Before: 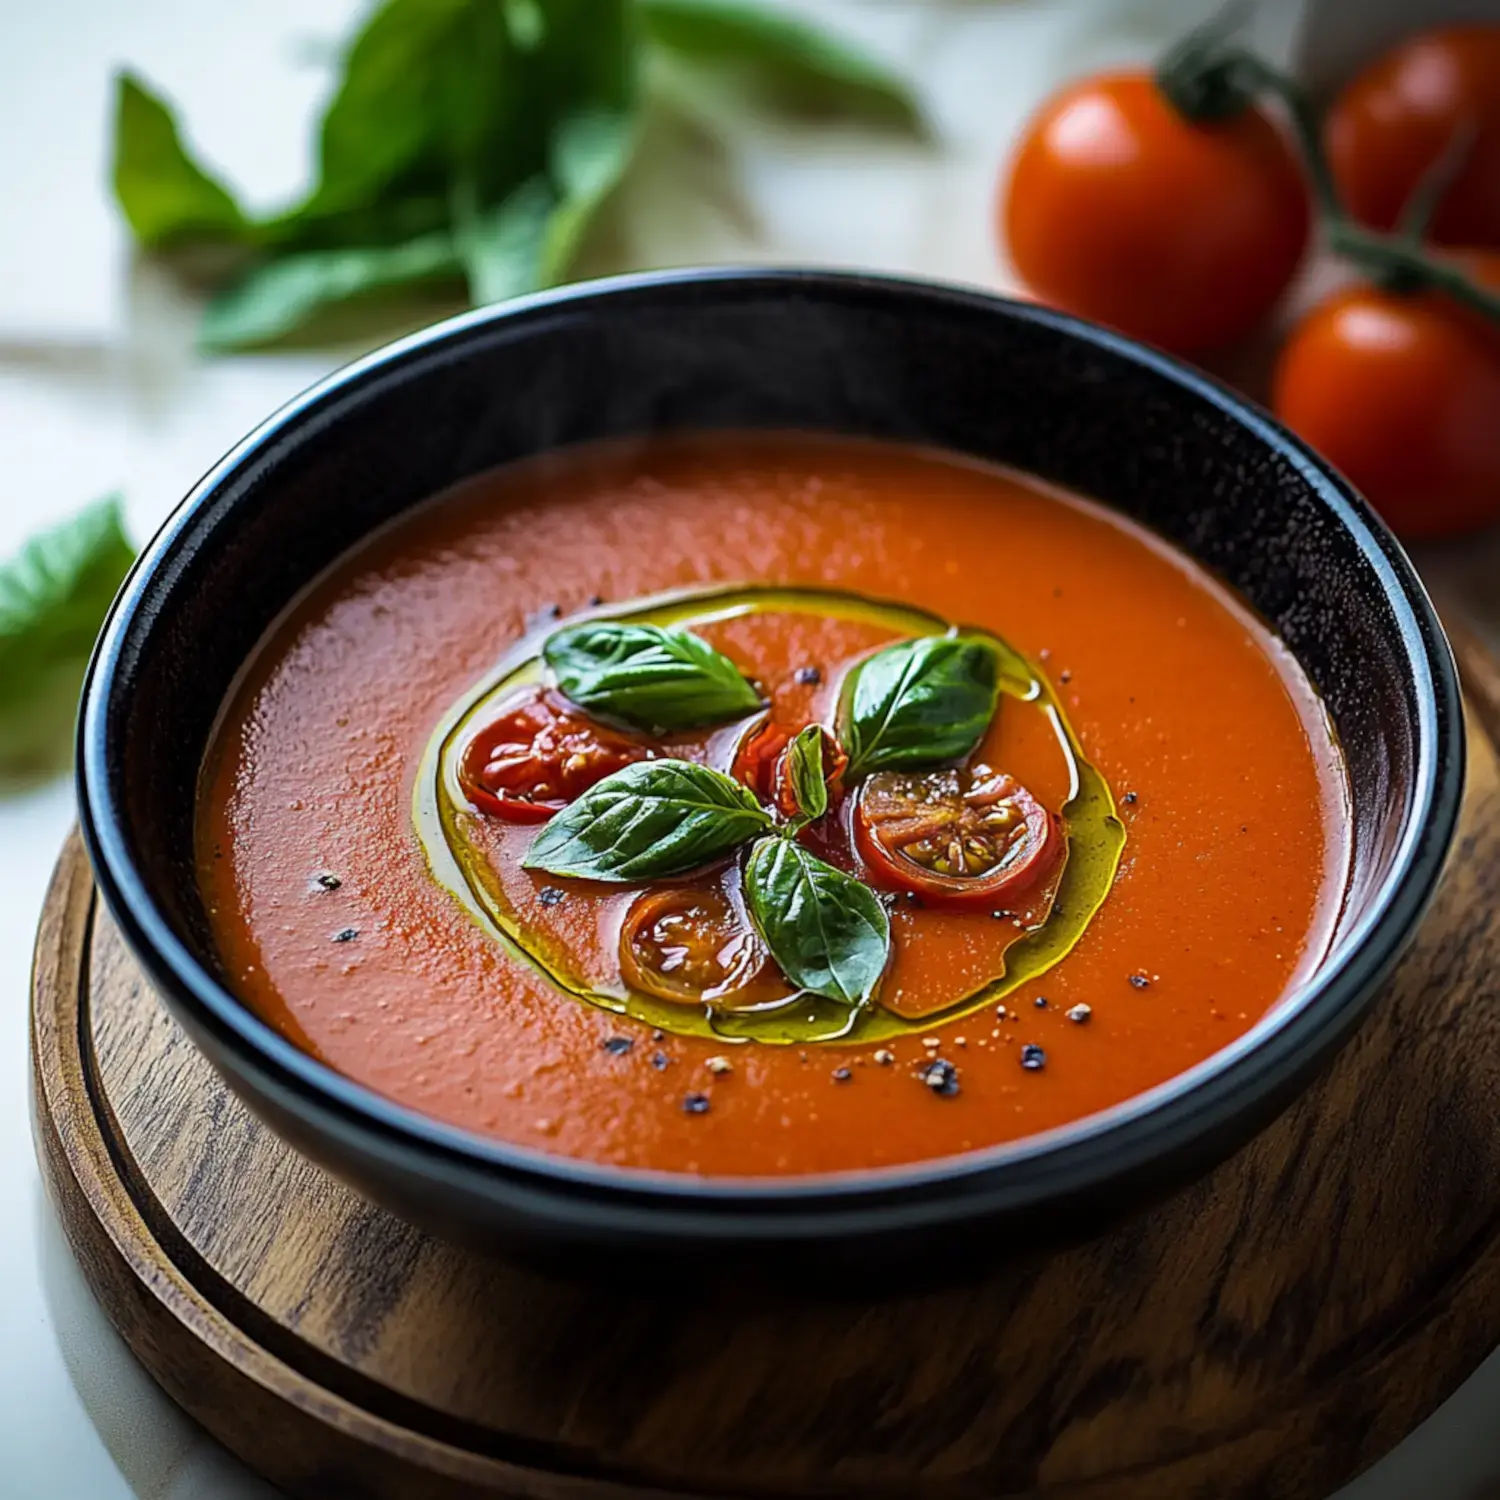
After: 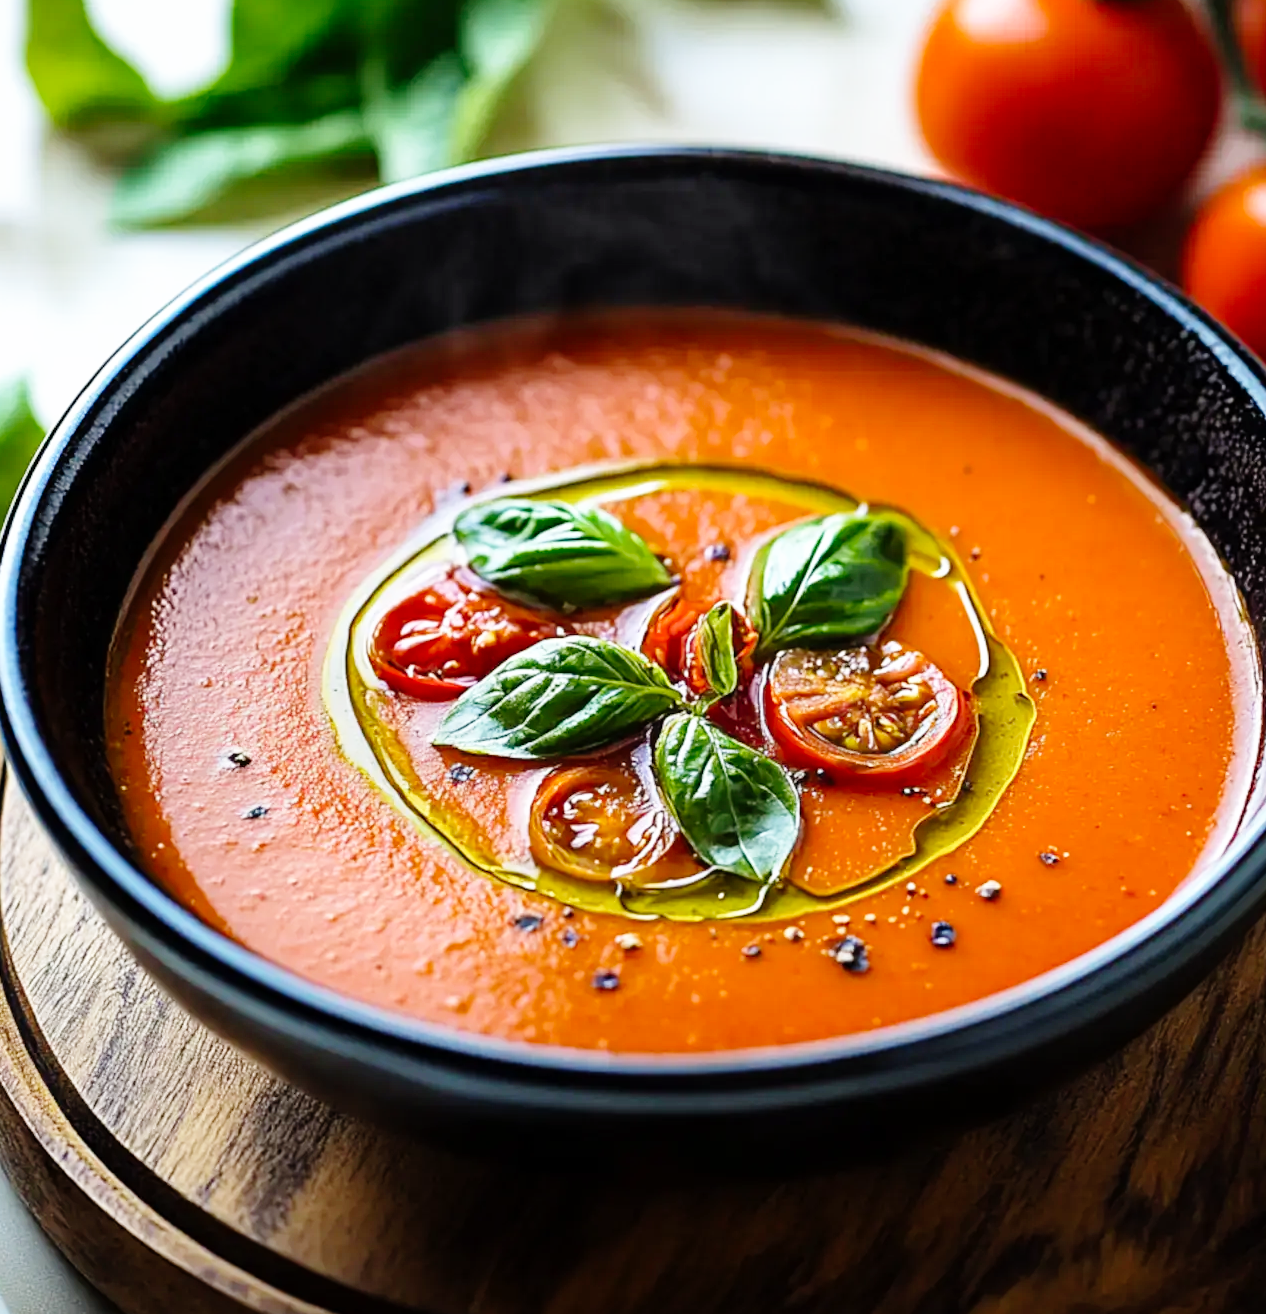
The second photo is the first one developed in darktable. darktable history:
crop: left 6.037%, top 8.261%, right 9.542%, bottom 4.107%
base curve: curves: ch0 [(0, 0) (0.008, 0.007) (0.022, 0.029) (0.048, 0.089) (0.092, 0.197) (0.191, 0.399) (0.275, 0.534) (0.357, 0.65) (0.477, 0.78) (0.542, 0.833) (0.799, 0.973) (1, 1)], preserve colors none
